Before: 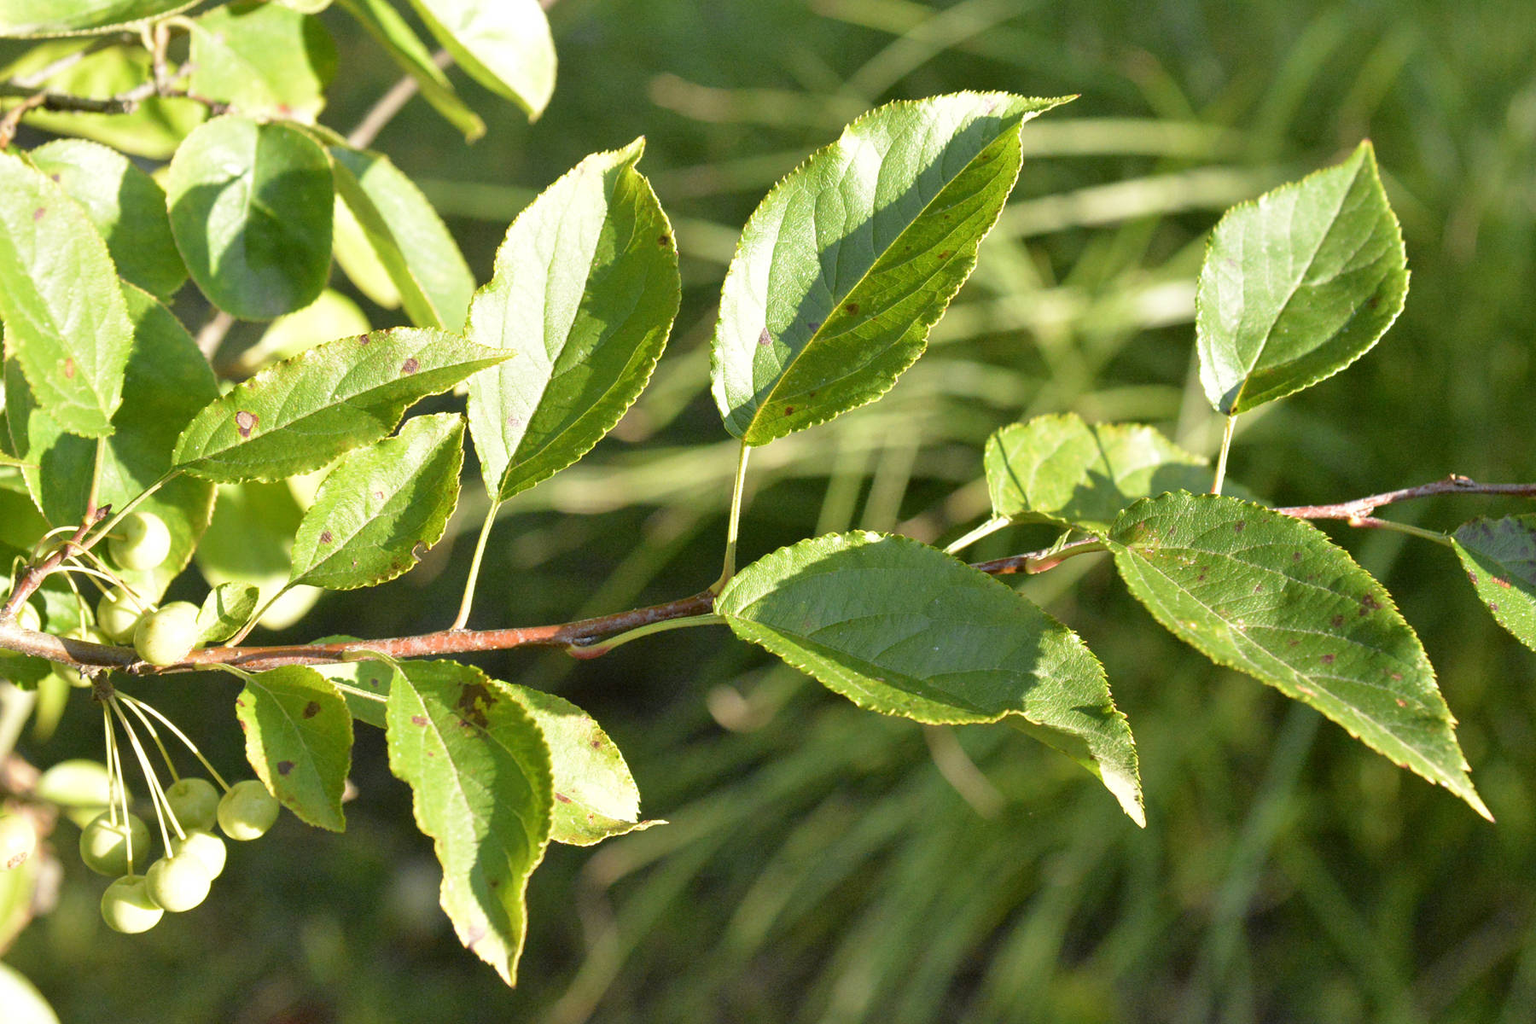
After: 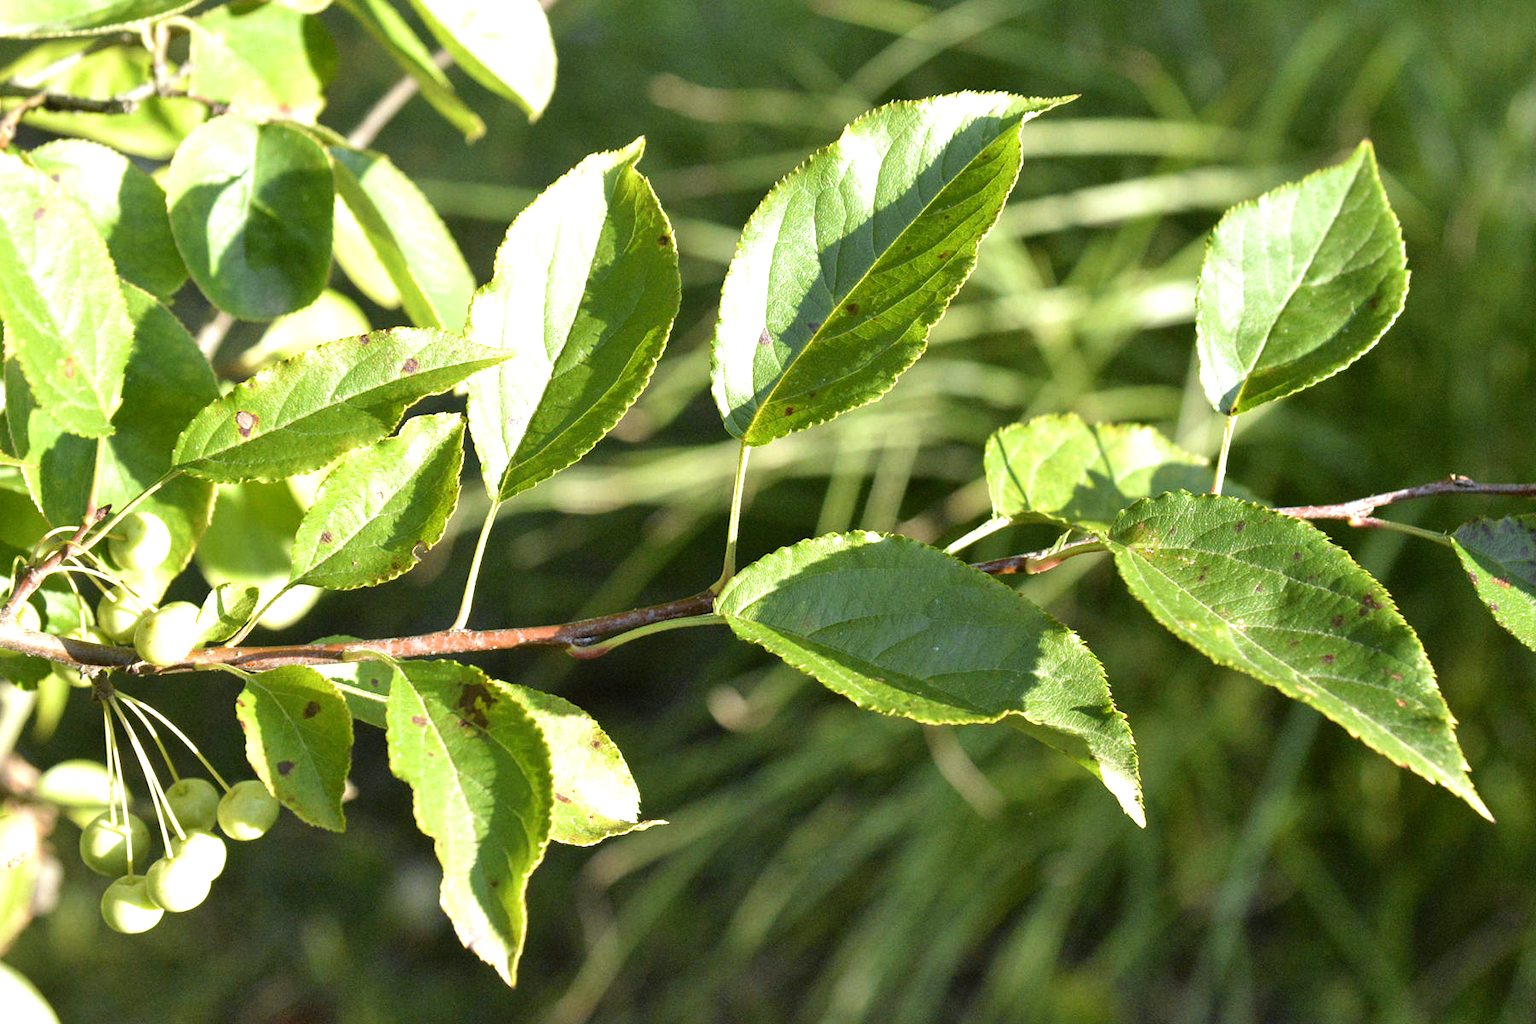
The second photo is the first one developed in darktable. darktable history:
tone equalizer: -8 EV -0.417 EV, -7 EV -0.389 EV, -6 EV -0.333 EV, -5 EV -0.222 EV, -3 EV 0.222 EV, -2 EV 0.333 EV, -1 EV 0.389 EV, +0 EV 0.417 EV, edges refinement/feathering 500, mask exposure compensation -1.57 EV, preserve details no
white balance: red 0.967, blue 1.049
